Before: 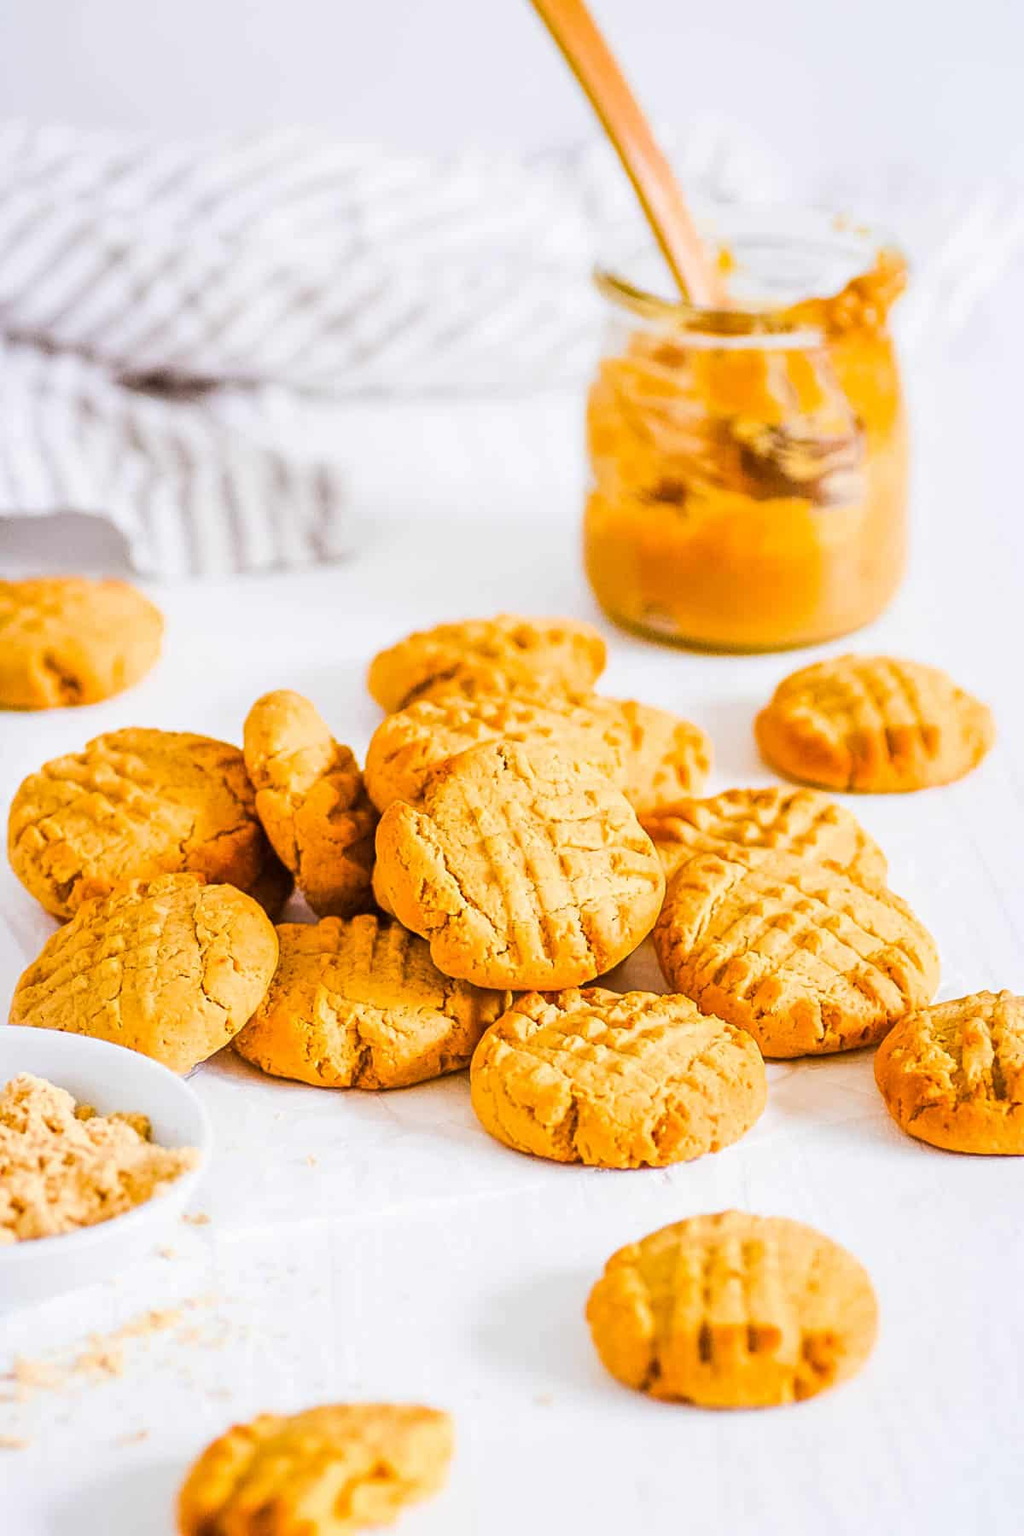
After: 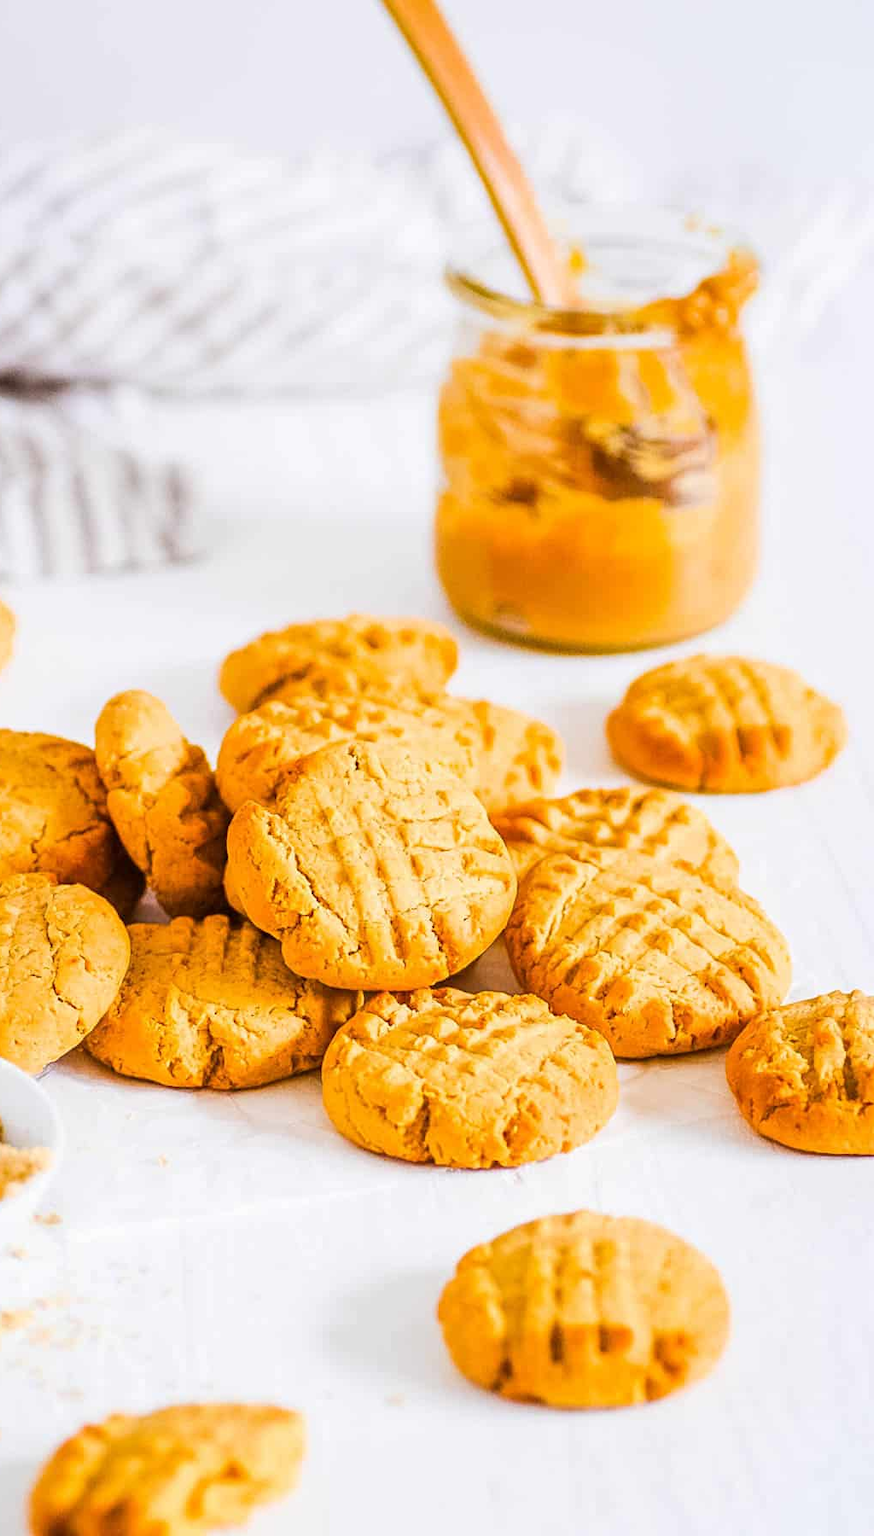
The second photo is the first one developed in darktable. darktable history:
crop and rotate: left 14.58%
